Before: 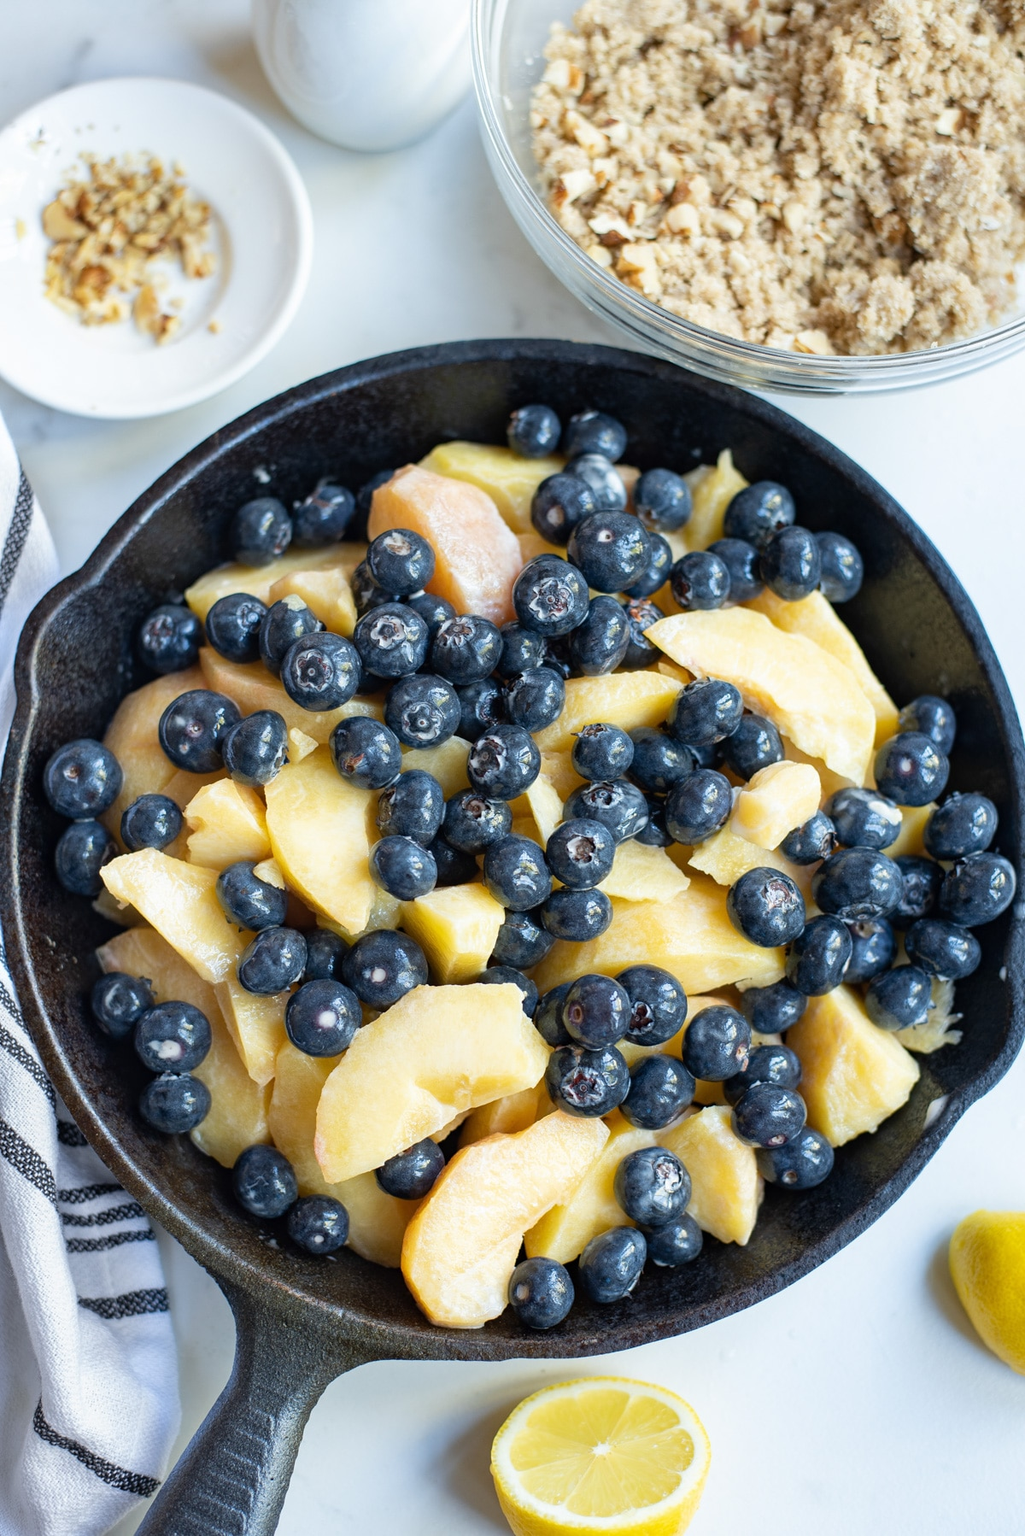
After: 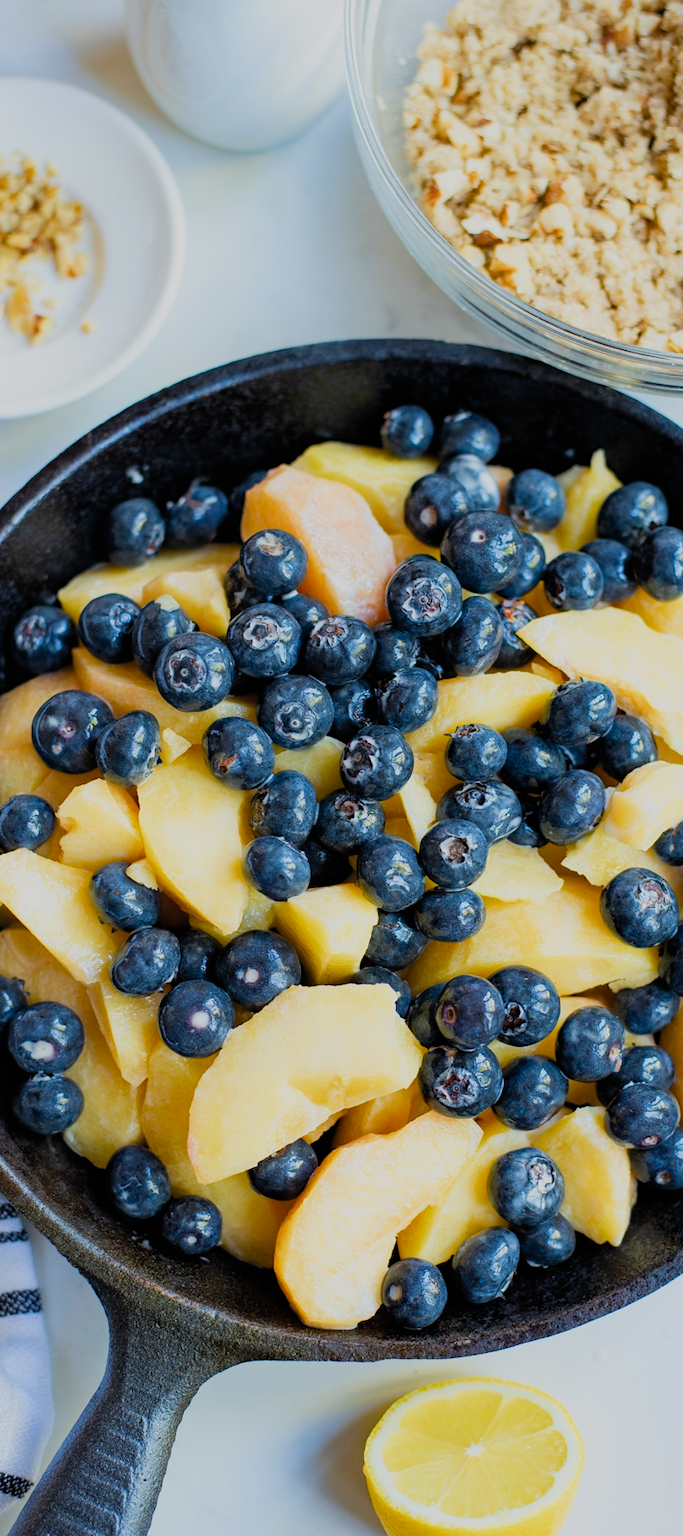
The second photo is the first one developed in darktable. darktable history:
crop and rotate: left 12.417%, right 20.912%
velvia: strength 31.57%, mid-tones bias 0.206
filmic rgb: black relative exposure -7.65 EV, white relative exposure 4.56 EV, hardness 3.61, add noise in highlights 0.099, color science v4 (2020), iterations of high-quality reconstruction 0, type of noise poissonian
